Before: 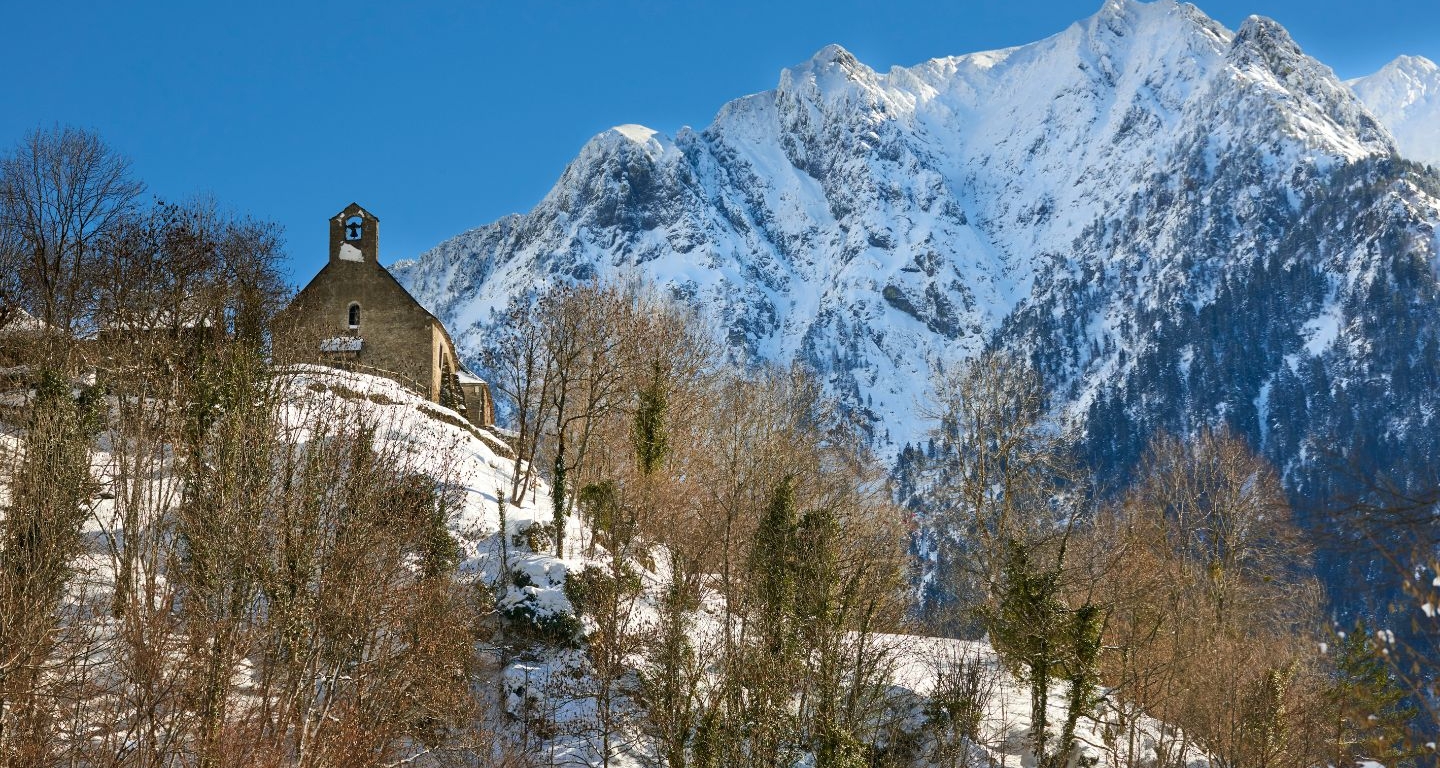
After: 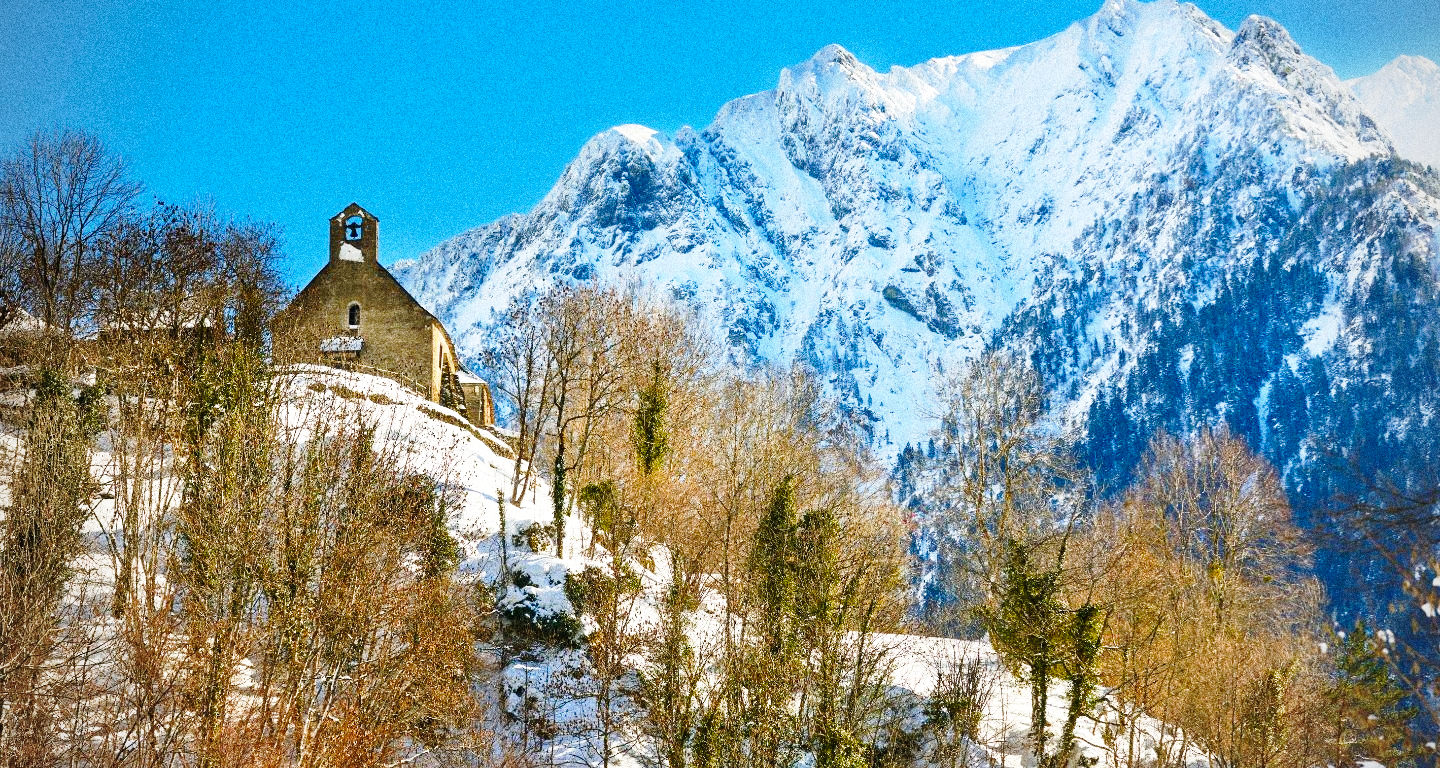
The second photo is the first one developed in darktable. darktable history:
exposure: exposure 0.178 EV, compensate exposure bias true, compensate highlight preservation false
base curve: curves: ch0 [(0, 0) (0.028, 0.03) (0.121, 0.232) (0.46, 0.748) (0.859, 0.968) (1, 1)], preserve colors none
vignetting: fall-off radius 60.92%
grain: coarseness 14.49 ISO, strength 48.04%, mid-tones bias 35%
color balance rgb: perceptual saturation grading › global saturation 20%, global vibrance 20%
